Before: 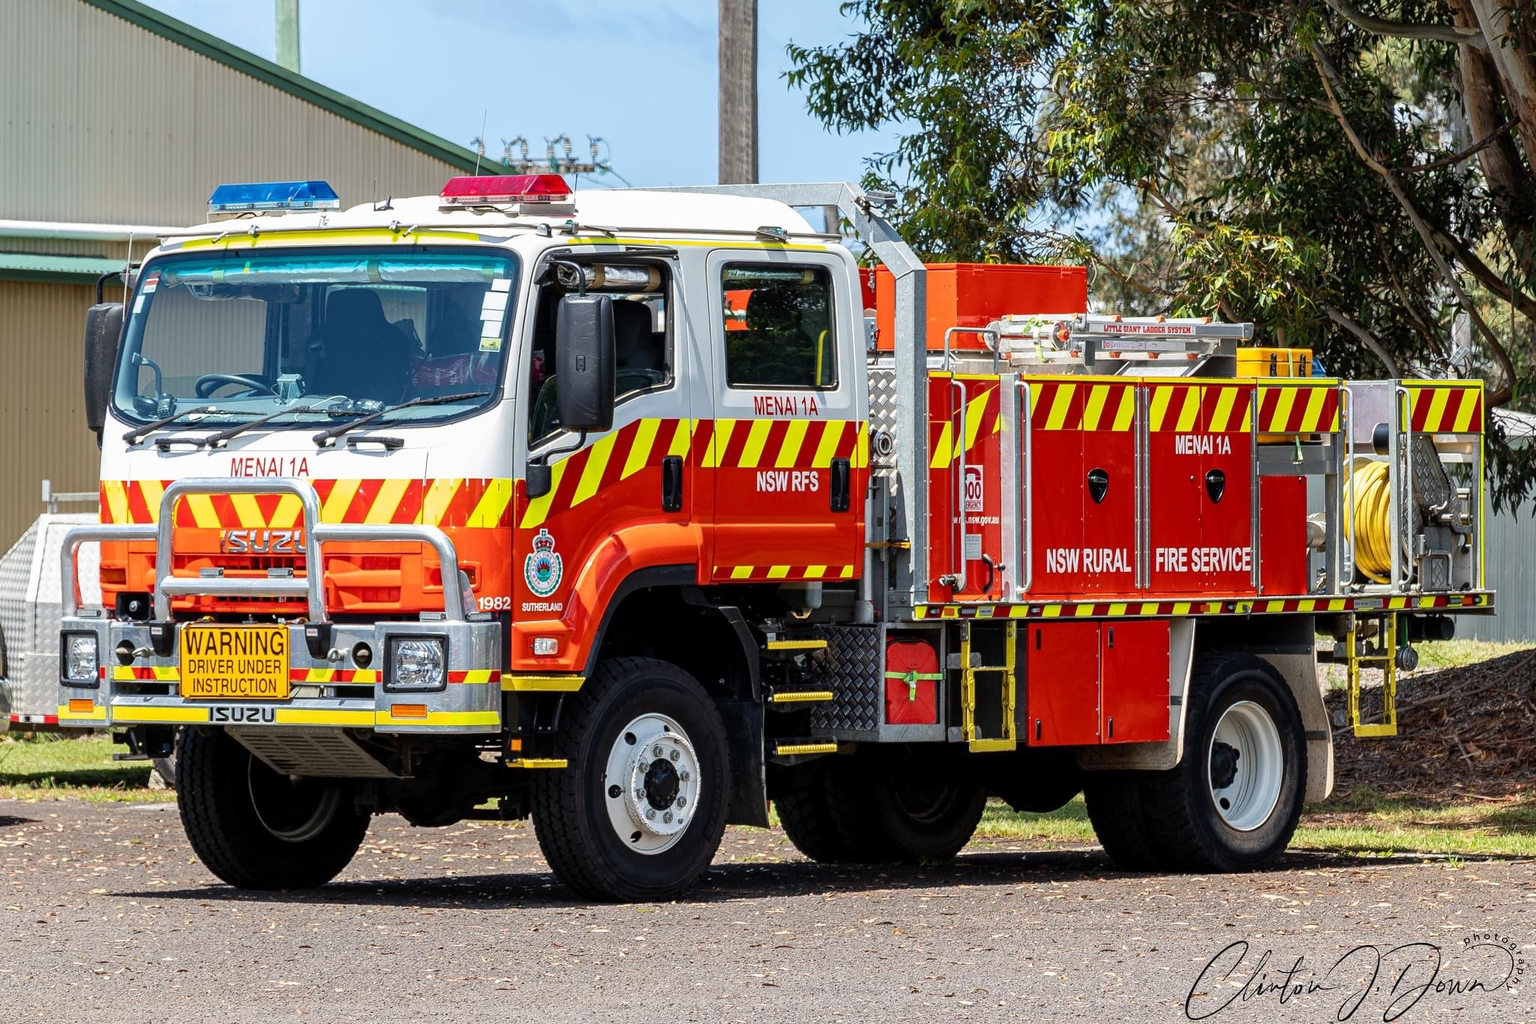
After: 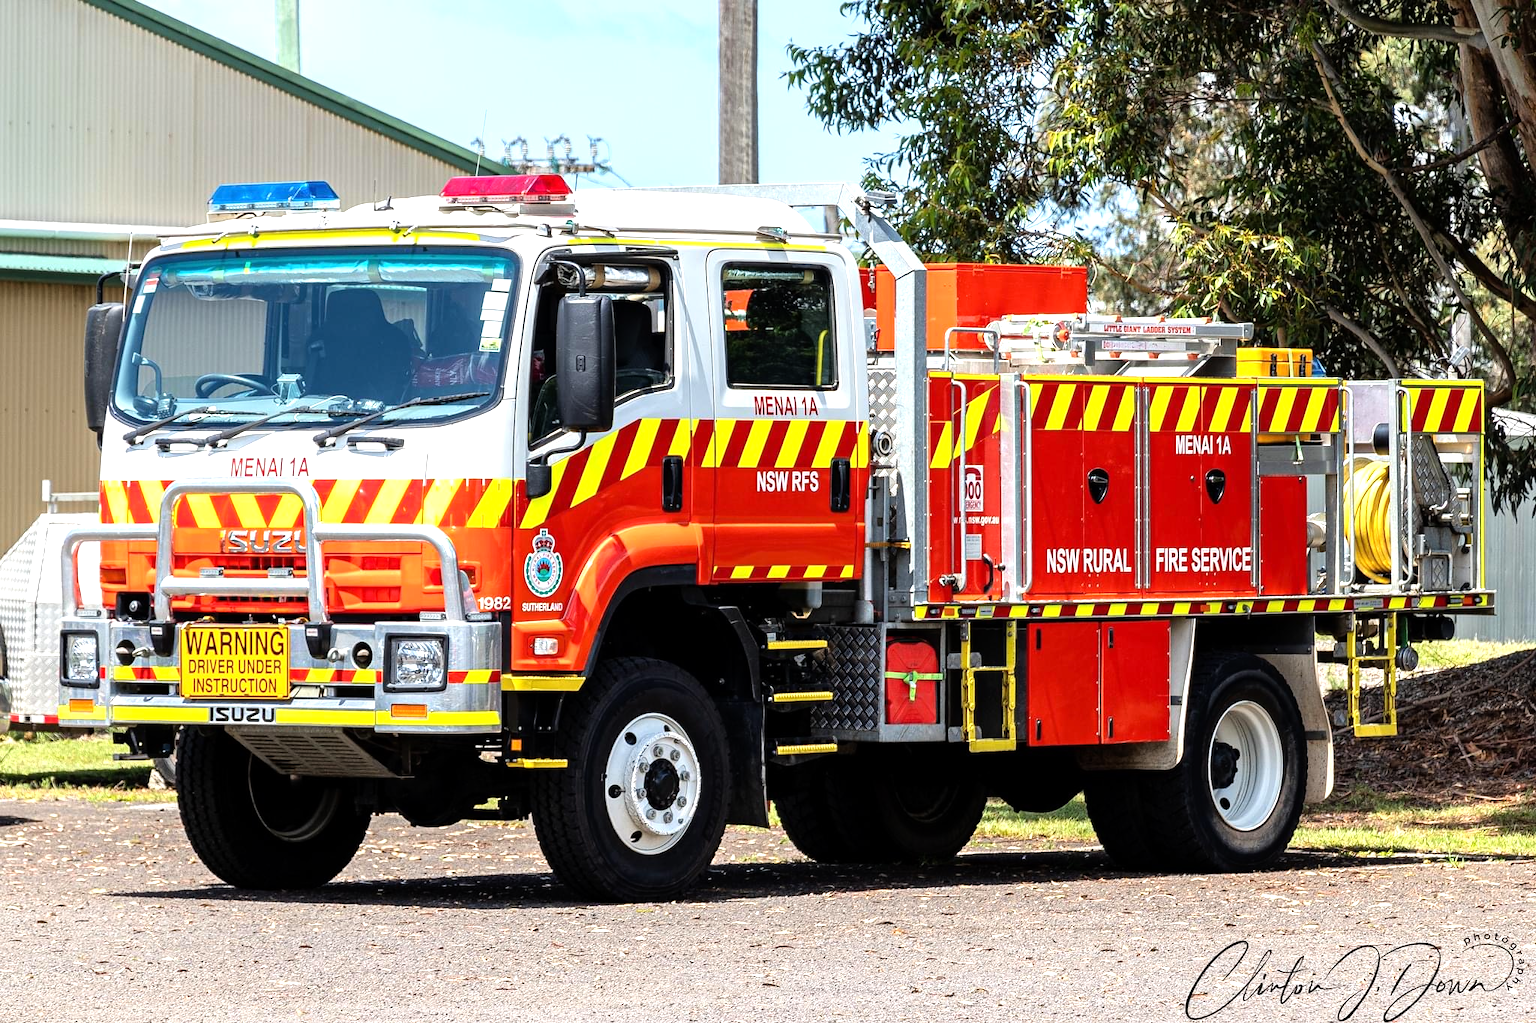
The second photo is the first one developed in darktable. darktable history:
tone equalizer: -8 EV -0.759 EV, -7 EV -0.694 EV, -6 EV -0.622 EV, -5 EV -0.405 EV, -3 EV 0.396 EV, -2 EV 0.6 EV, -1 EV 0.689 EV, +0 EV 0.726 EV
